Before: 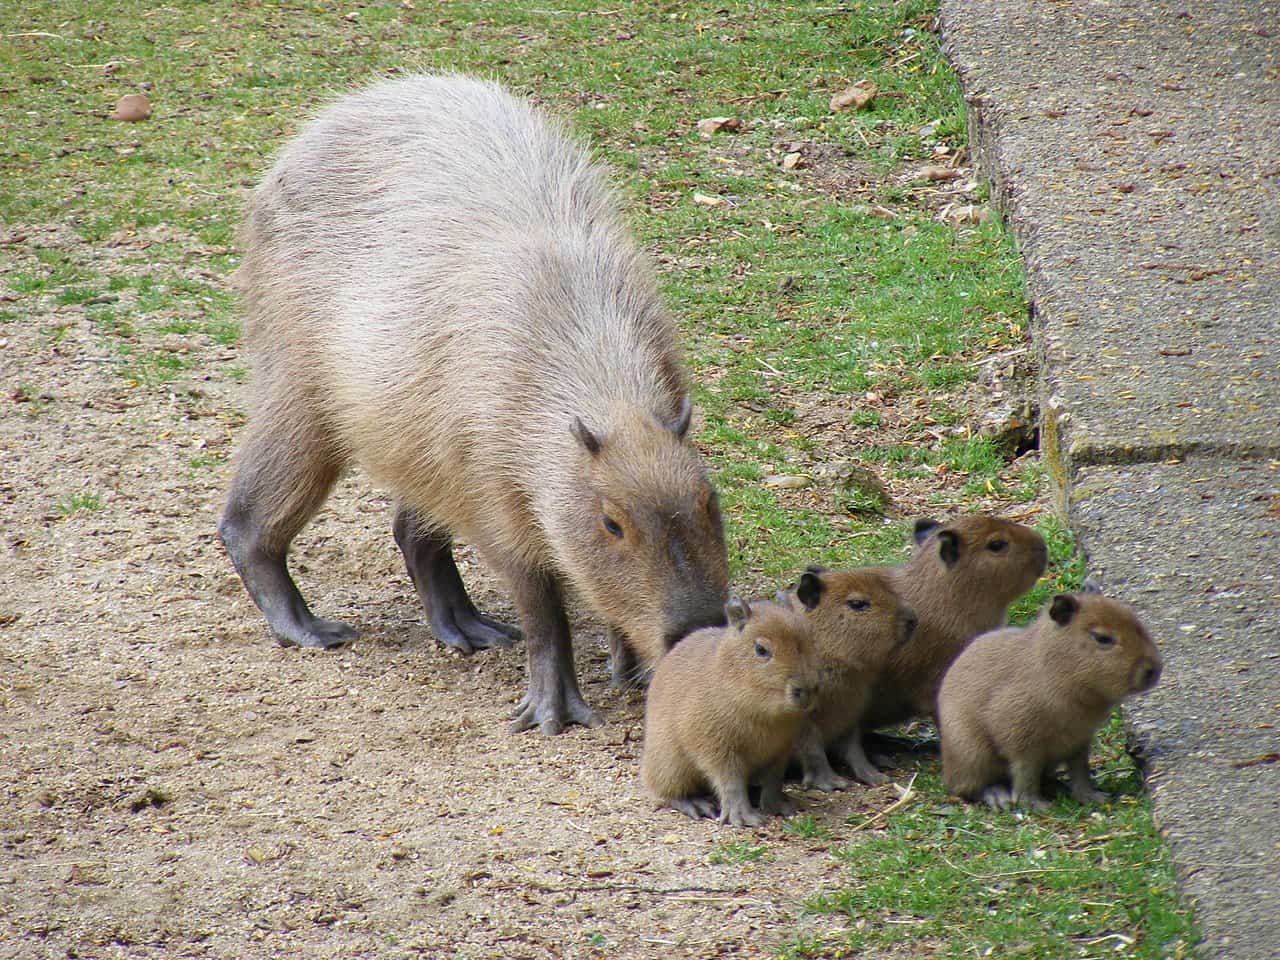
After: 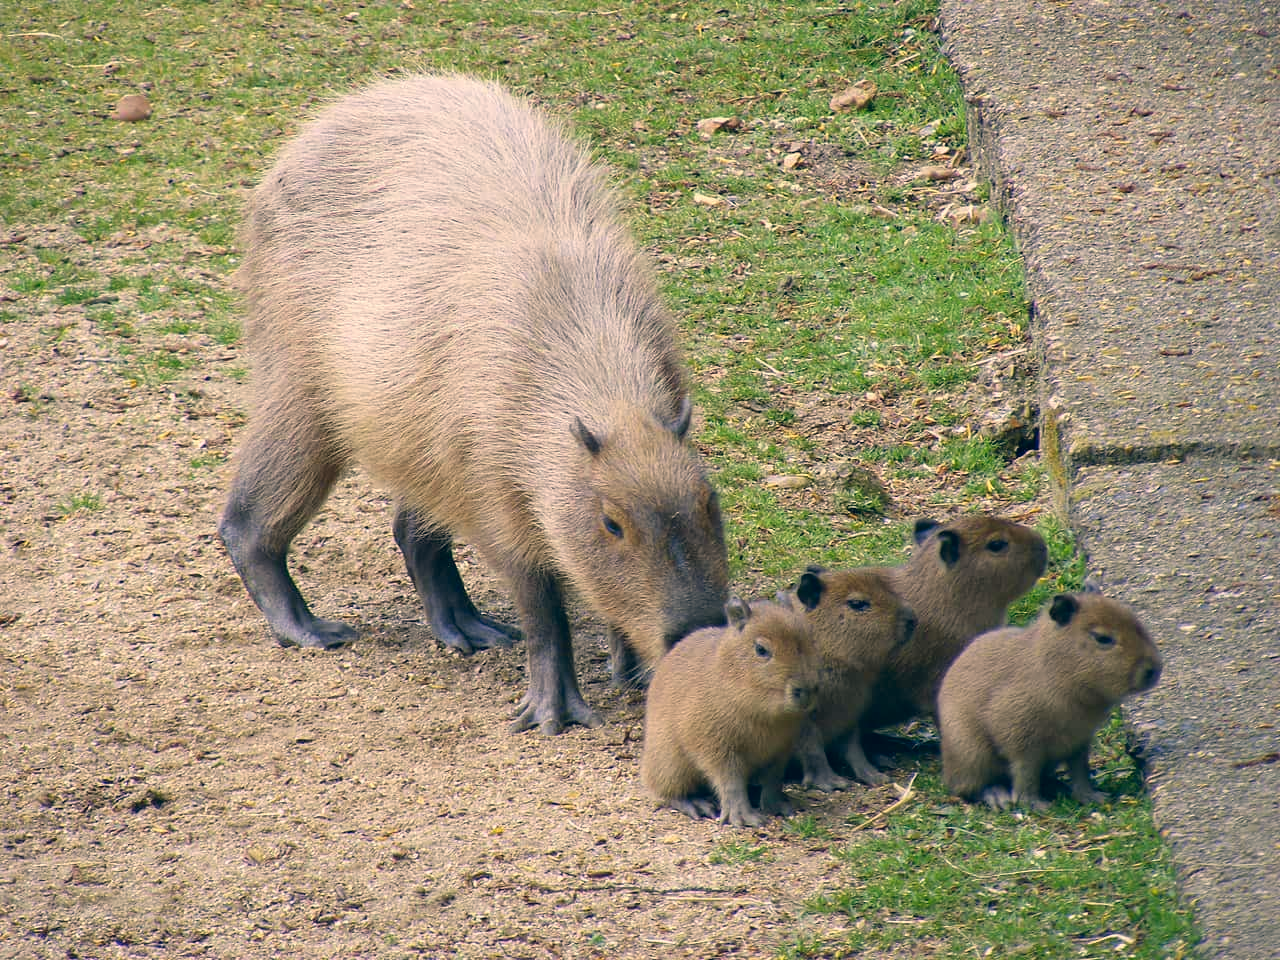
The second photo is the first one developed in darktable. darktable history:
color correction: highlights a* 10.3, highlights b* 14.85, shadows a* -10.09, shadows b* -14.97
